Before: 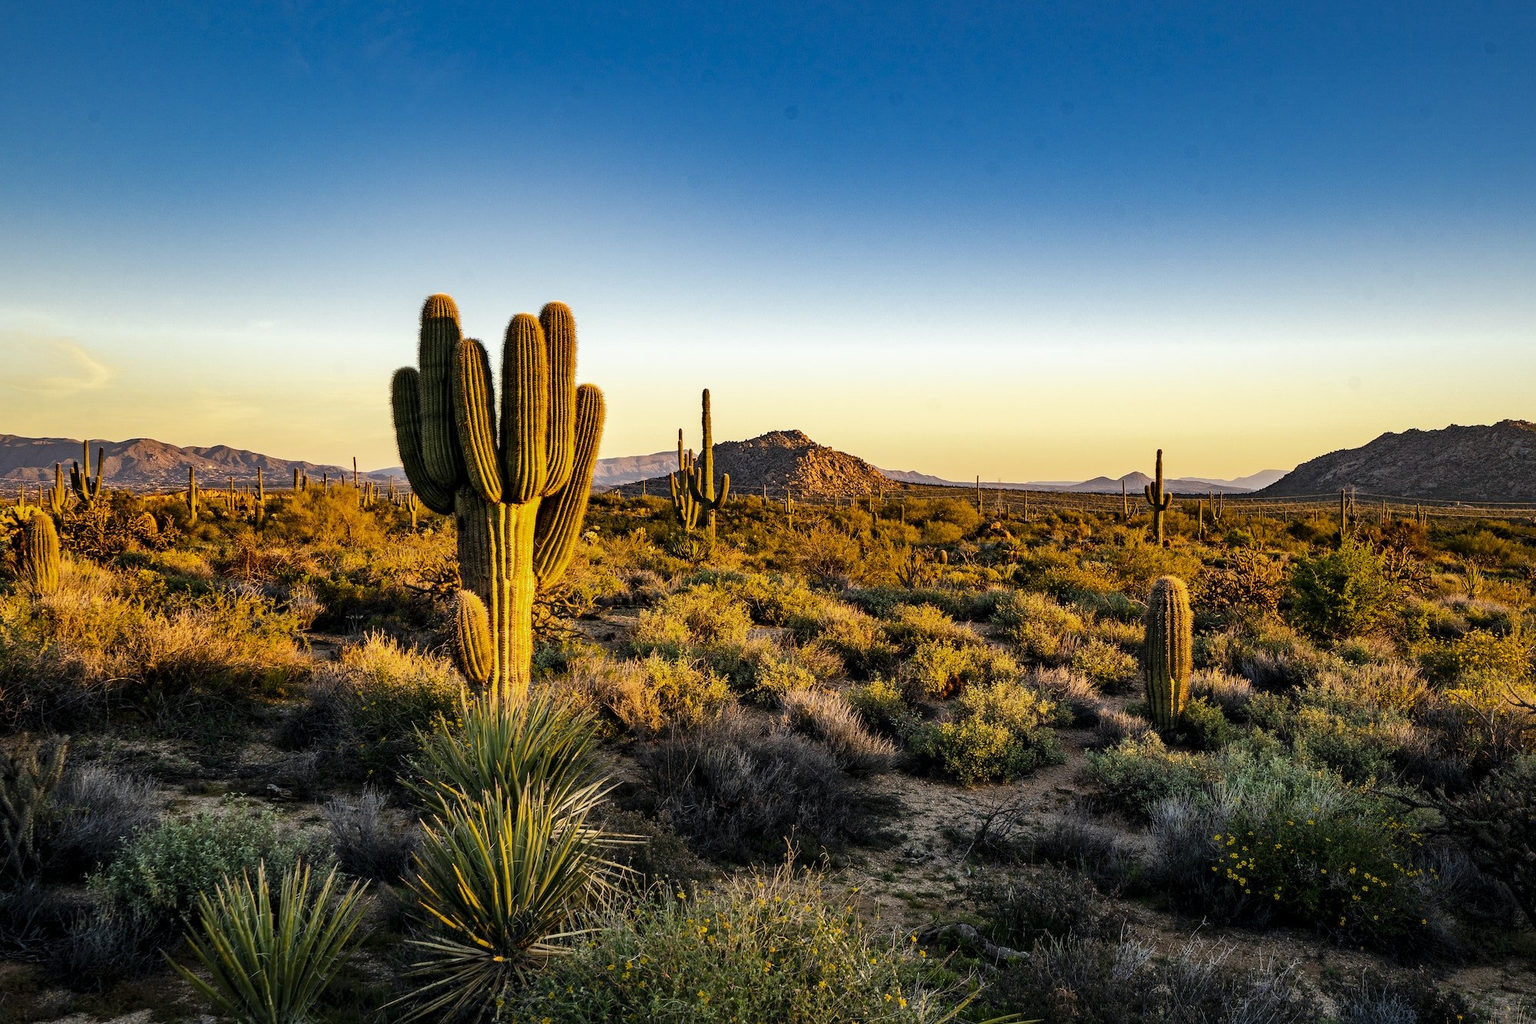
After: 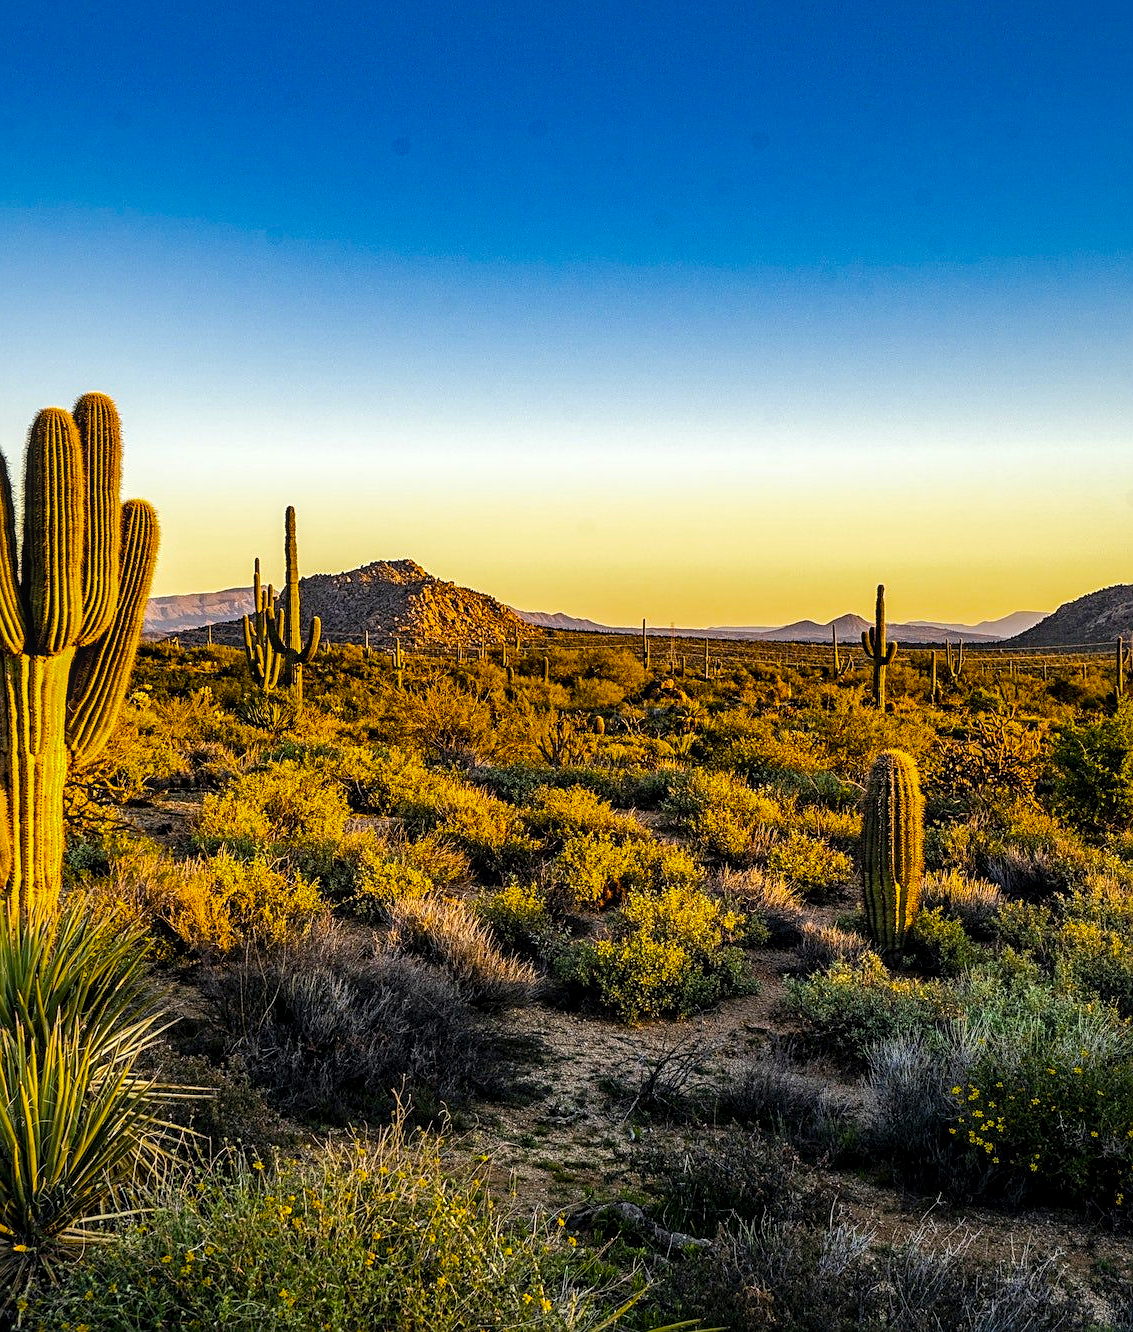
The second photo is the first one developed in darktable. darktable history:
local contrast: on, module defaults
crop: left 31.458%, top 0%, right 11.876%
color balance rgb: linear chroma grading › global chroma 15%, perceptual saturation grading › global saturation 30%
sharpen: on, module defaults
